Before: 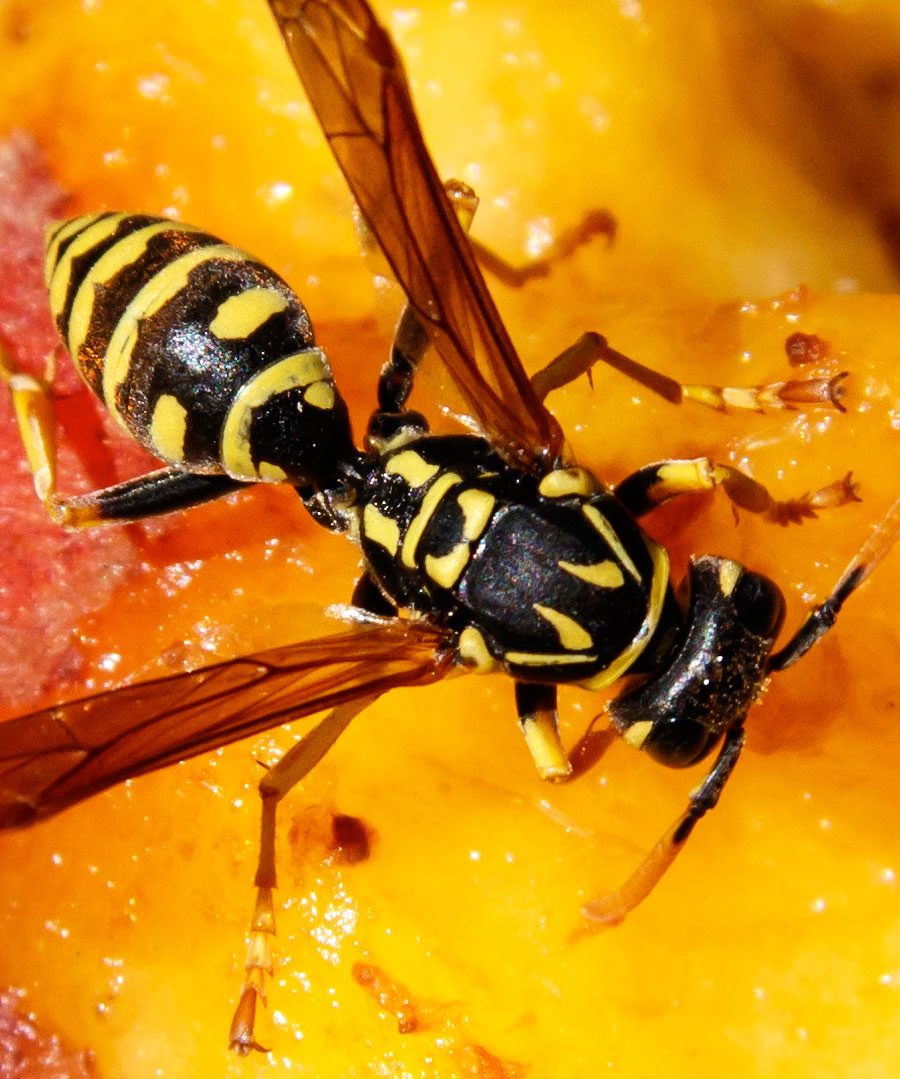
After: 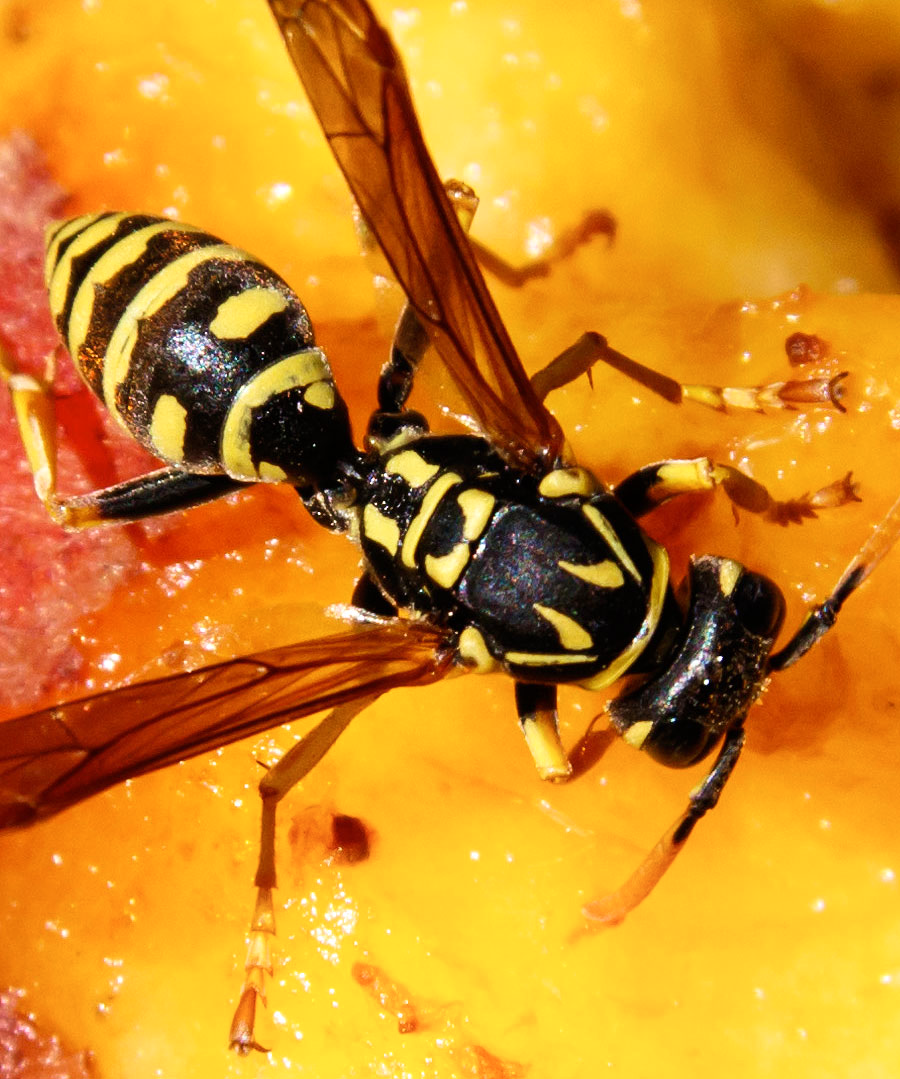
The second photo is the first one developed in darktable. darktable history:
shadows and highlights: shadows 1.29, highlights 41.11
velvia: on, module defaults
tone equalizer: edges refinement/feathering 500, mask exposure compensation -1.57 EV, preserve details no
